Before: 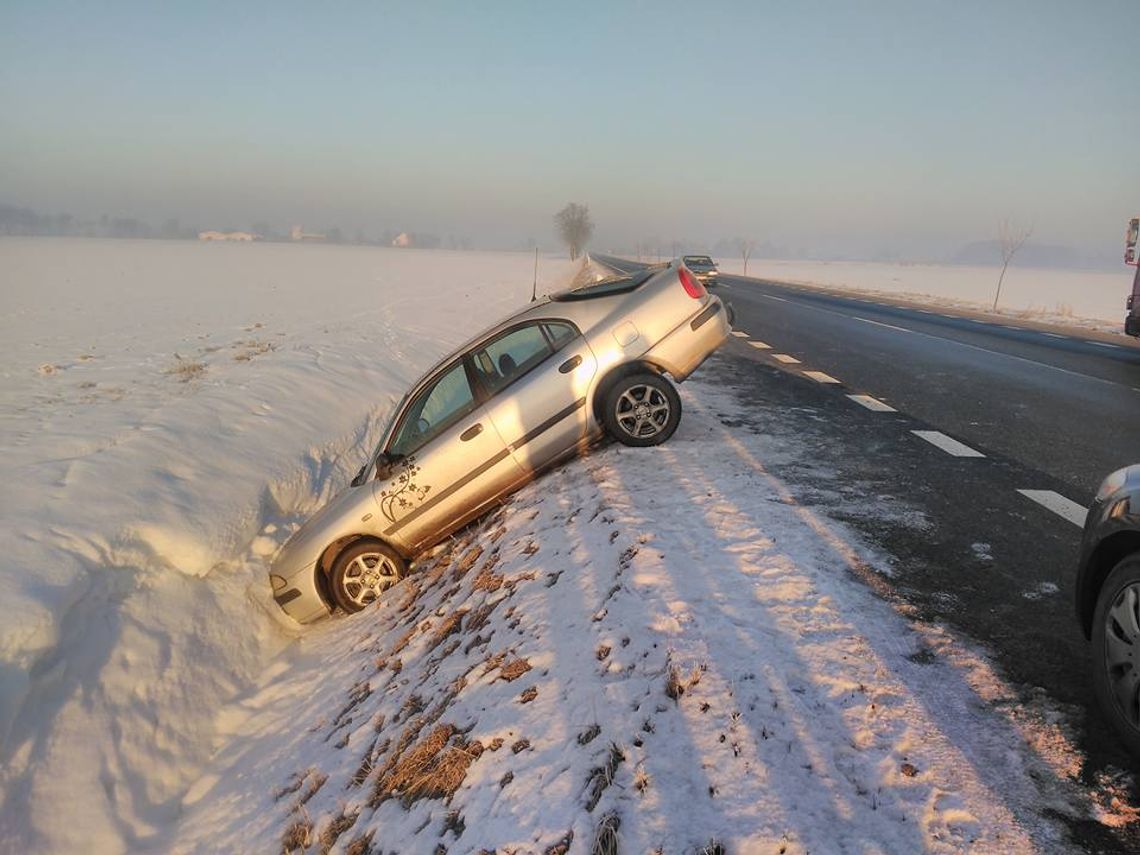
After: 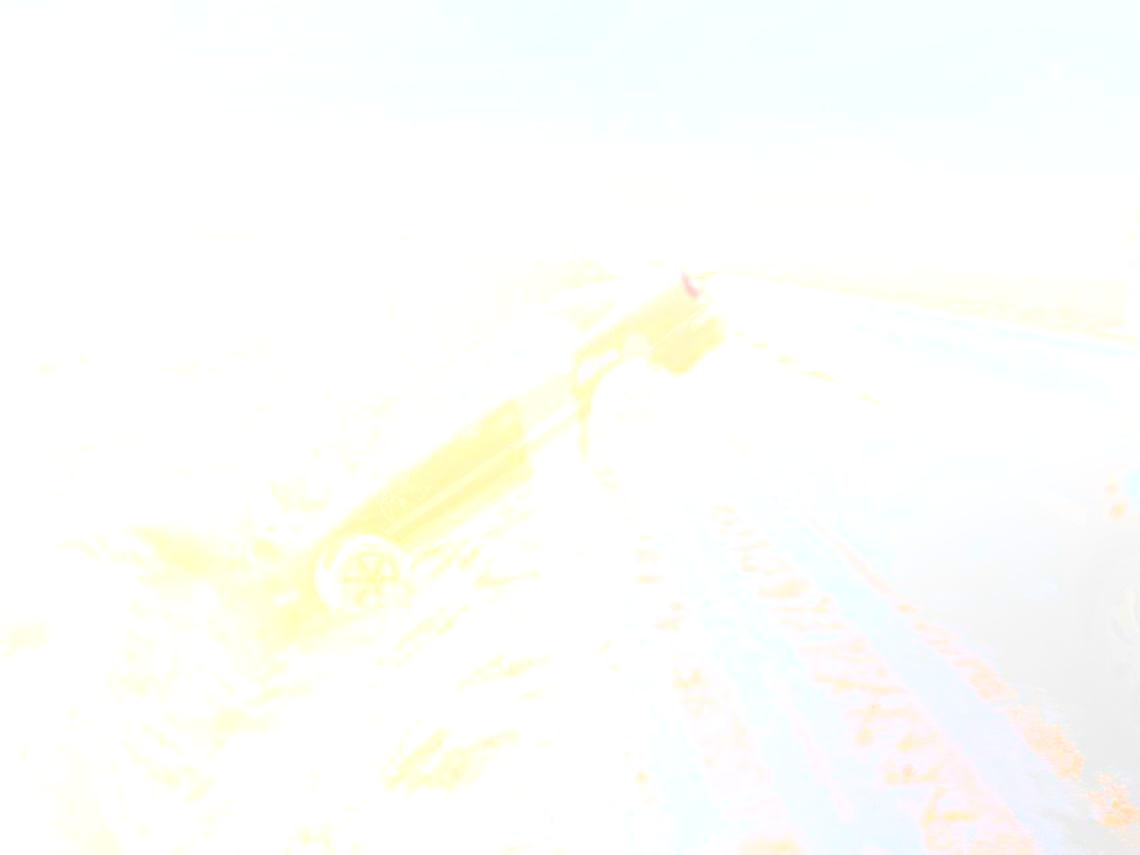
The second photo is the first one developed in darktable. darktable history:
exposure: exposure 0.191 EV, compensate highlight preservation false
bloom: size 85%, threshold 5%, strength 85%
